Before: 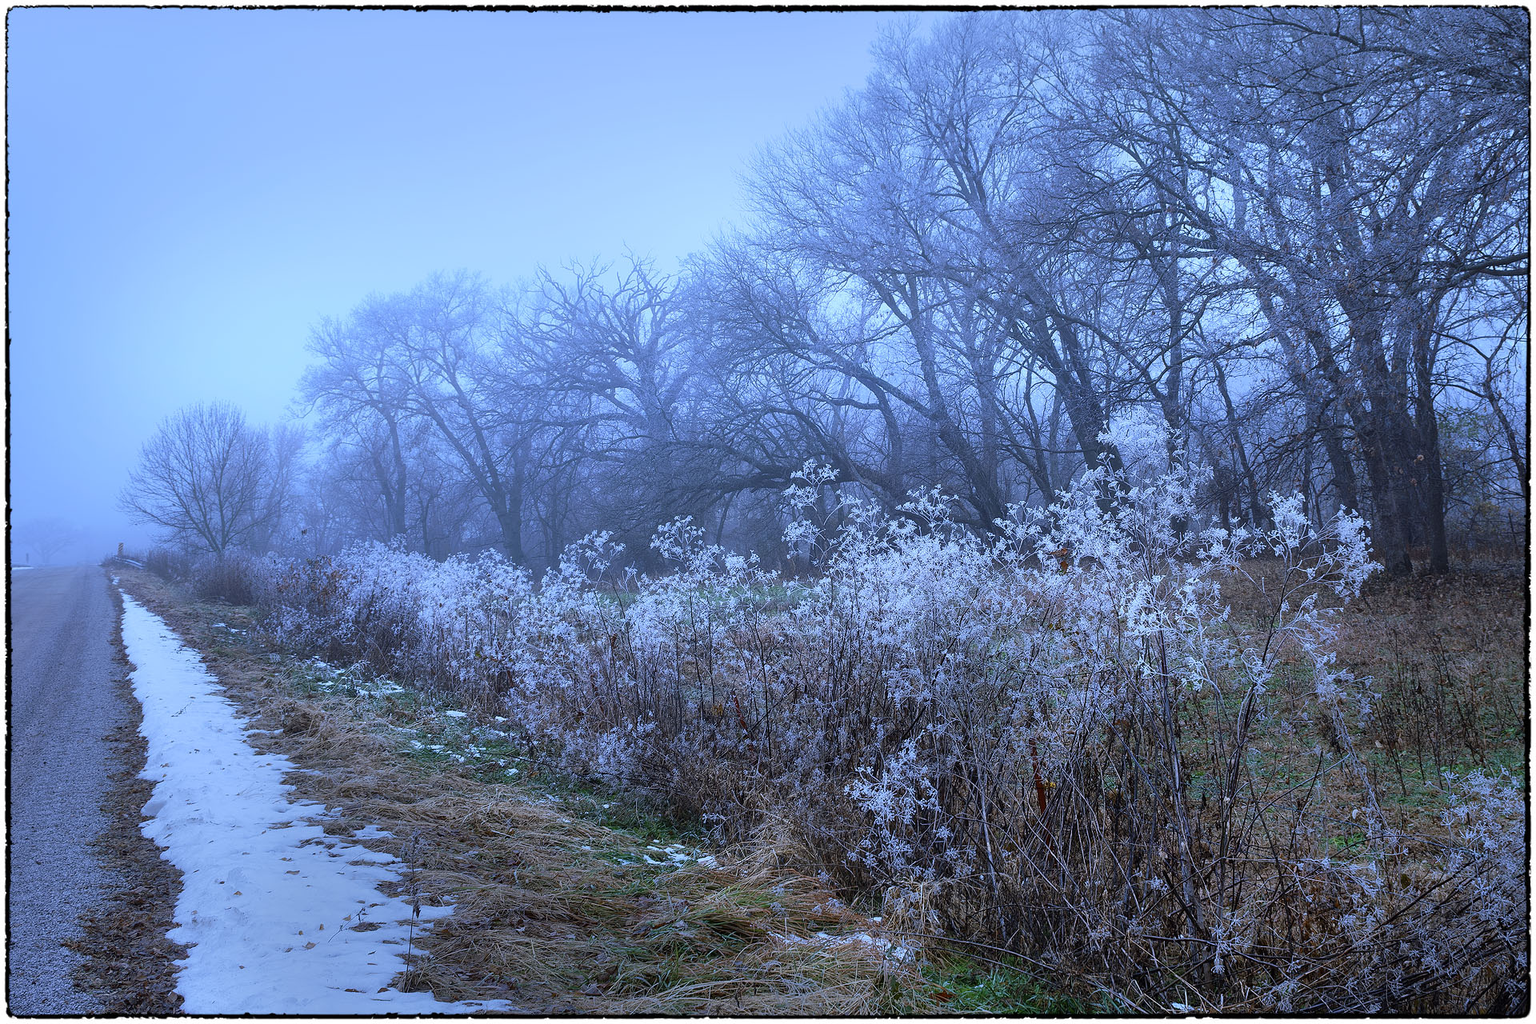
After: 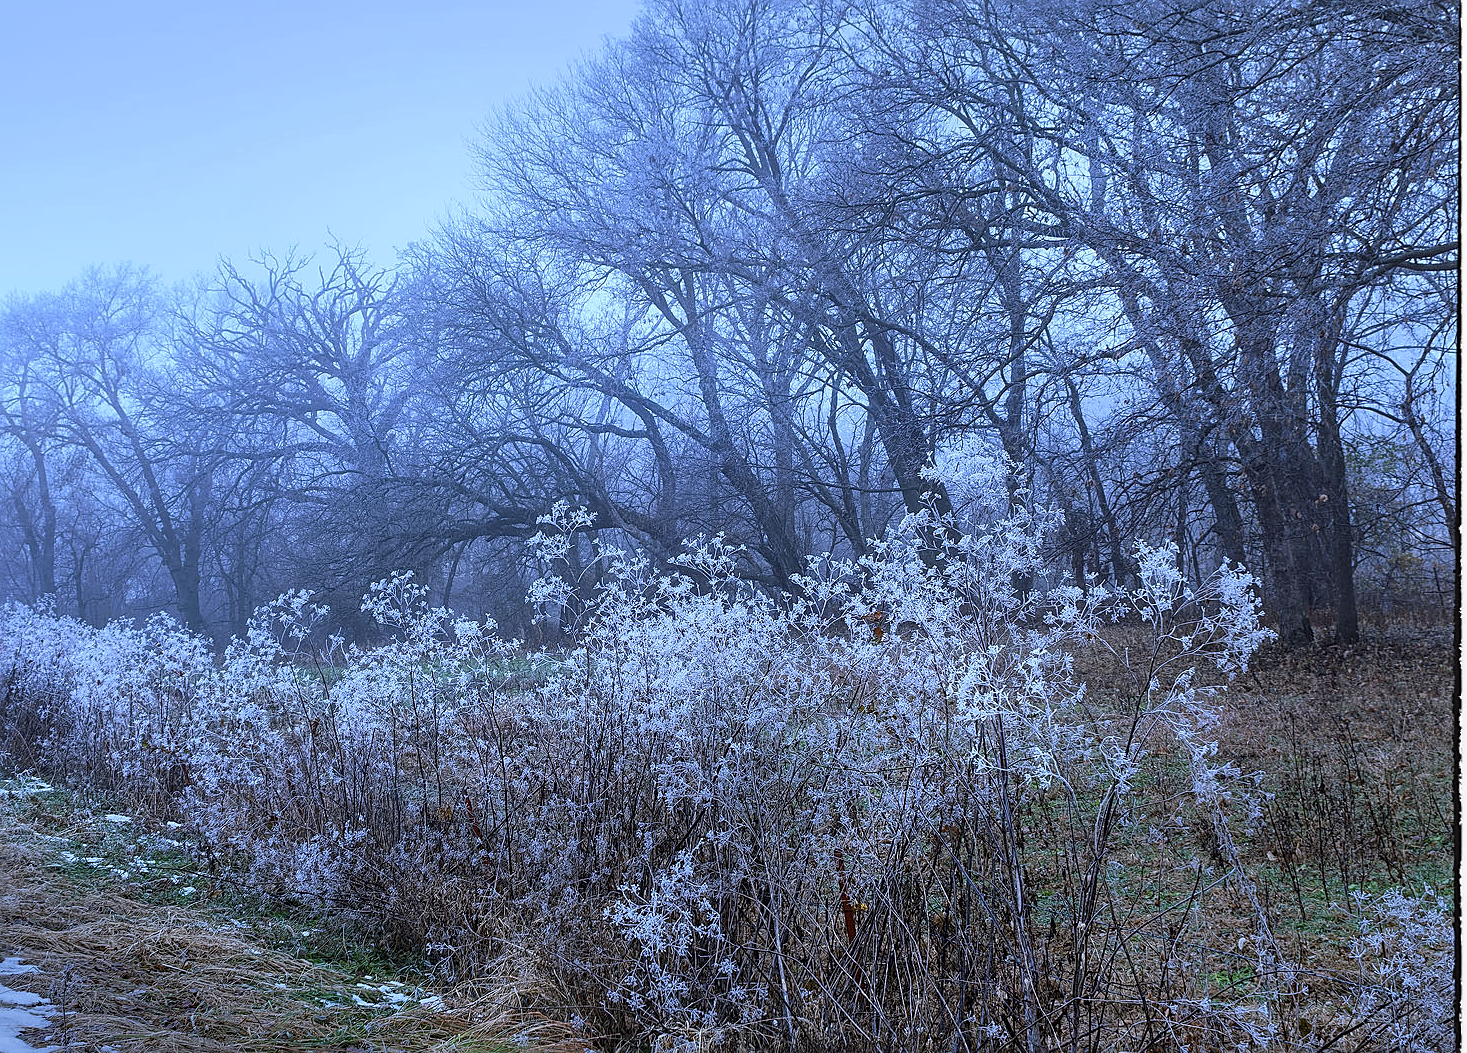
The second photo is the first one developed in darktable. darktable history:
tone equalizer: mask exposure compensation -0.489 EV
sharpen: on, module defaults
local contrast: on, module defaults
crop: left 23.565%, top 5.838%, bottom 11.879%
